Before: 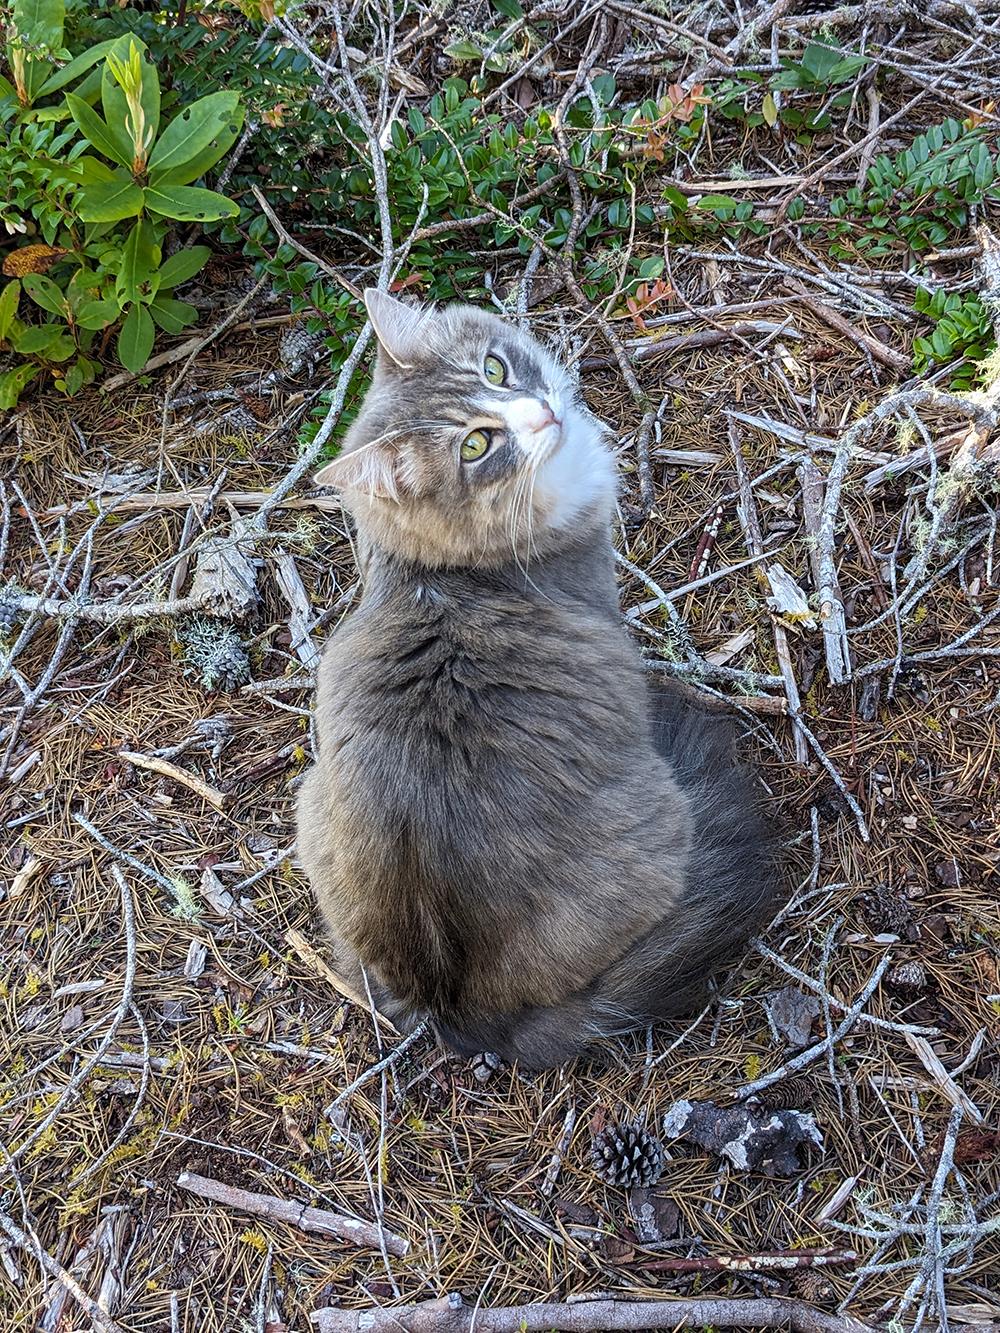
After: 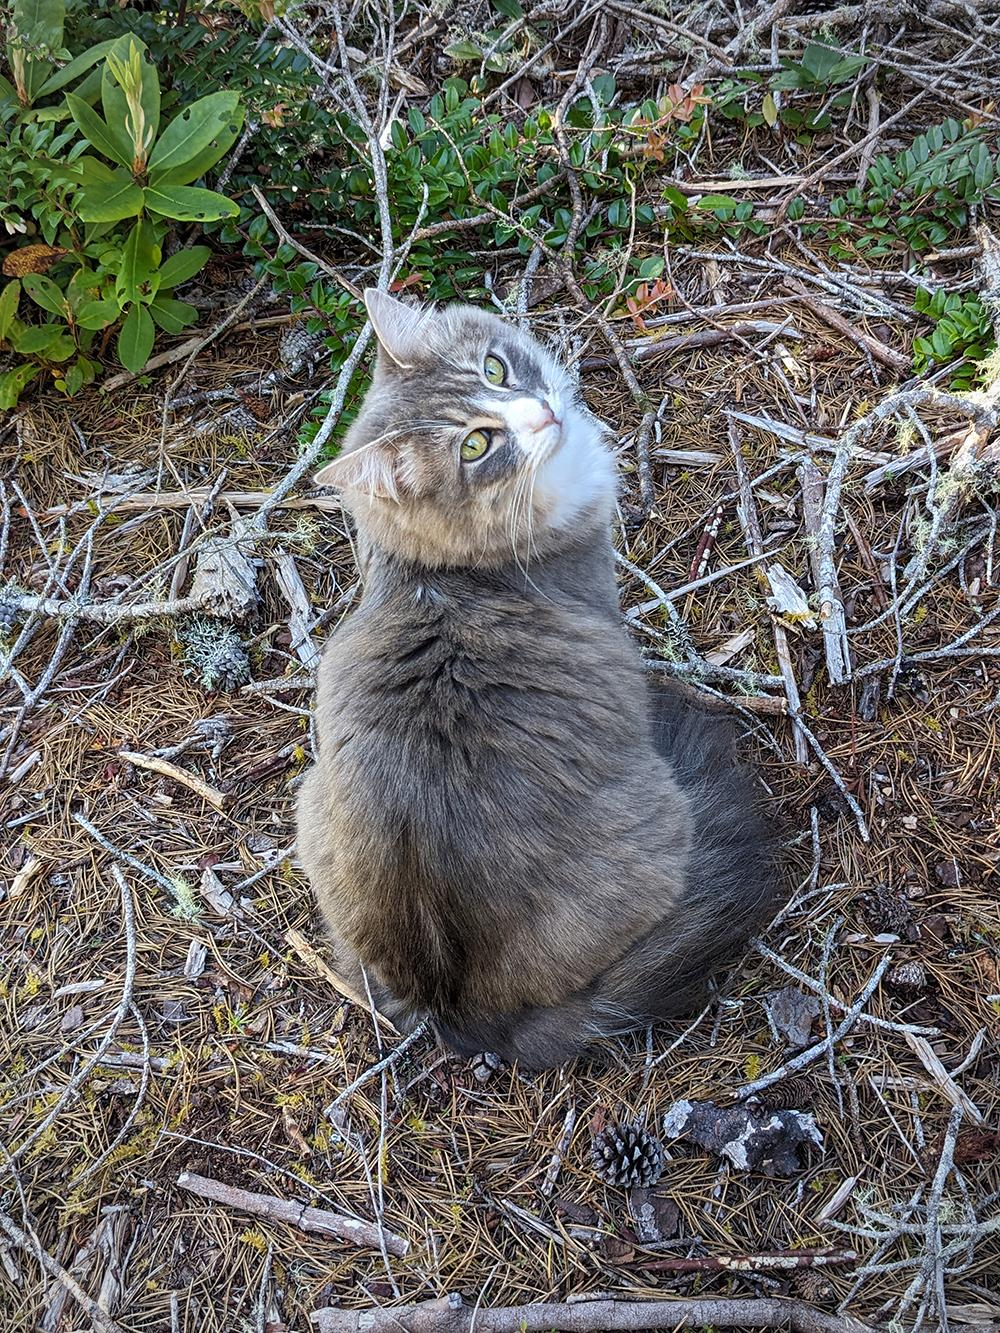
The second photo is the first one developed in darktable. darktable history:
exposure: compensate highlight preservation false
vignetting: fall-off radius 60.92%
